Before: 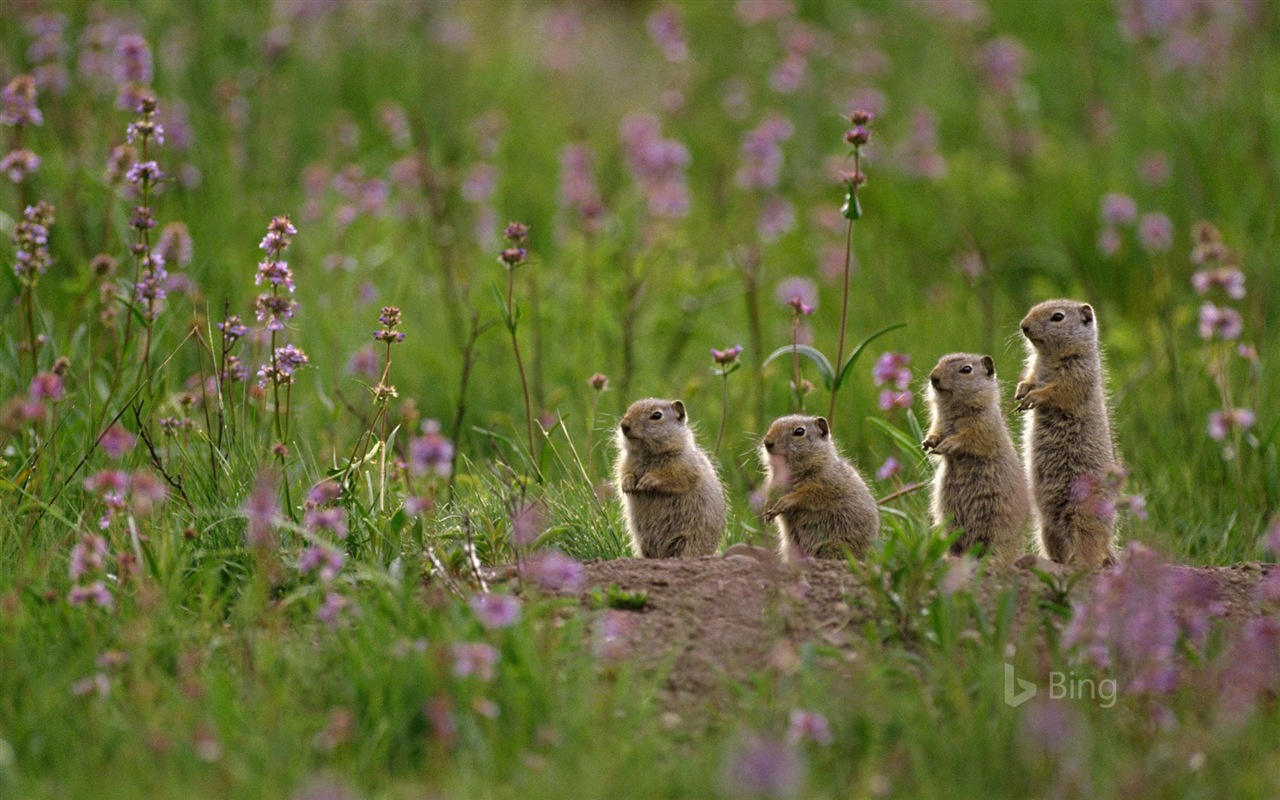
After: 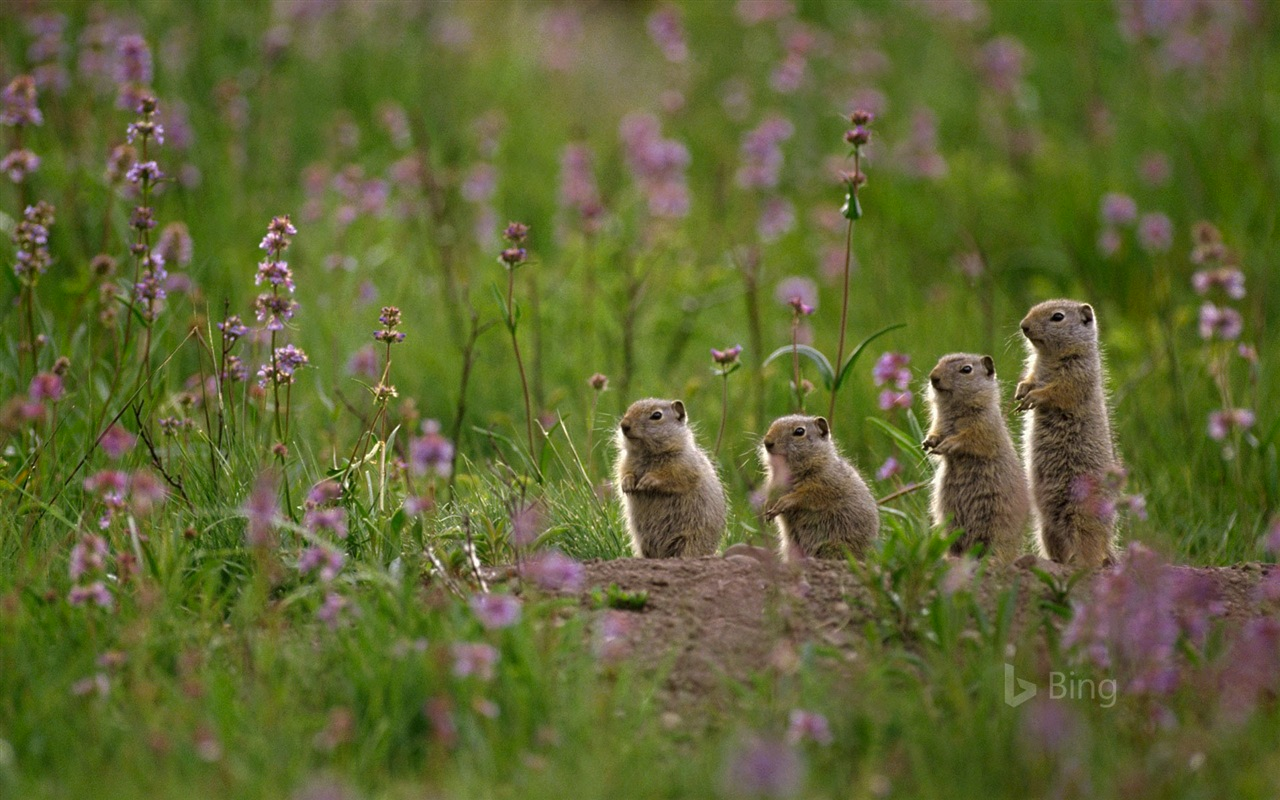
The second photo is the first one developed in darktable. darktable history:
shadows and highlights: shadows -89.09, highlights 90.17, soften with gaussian
